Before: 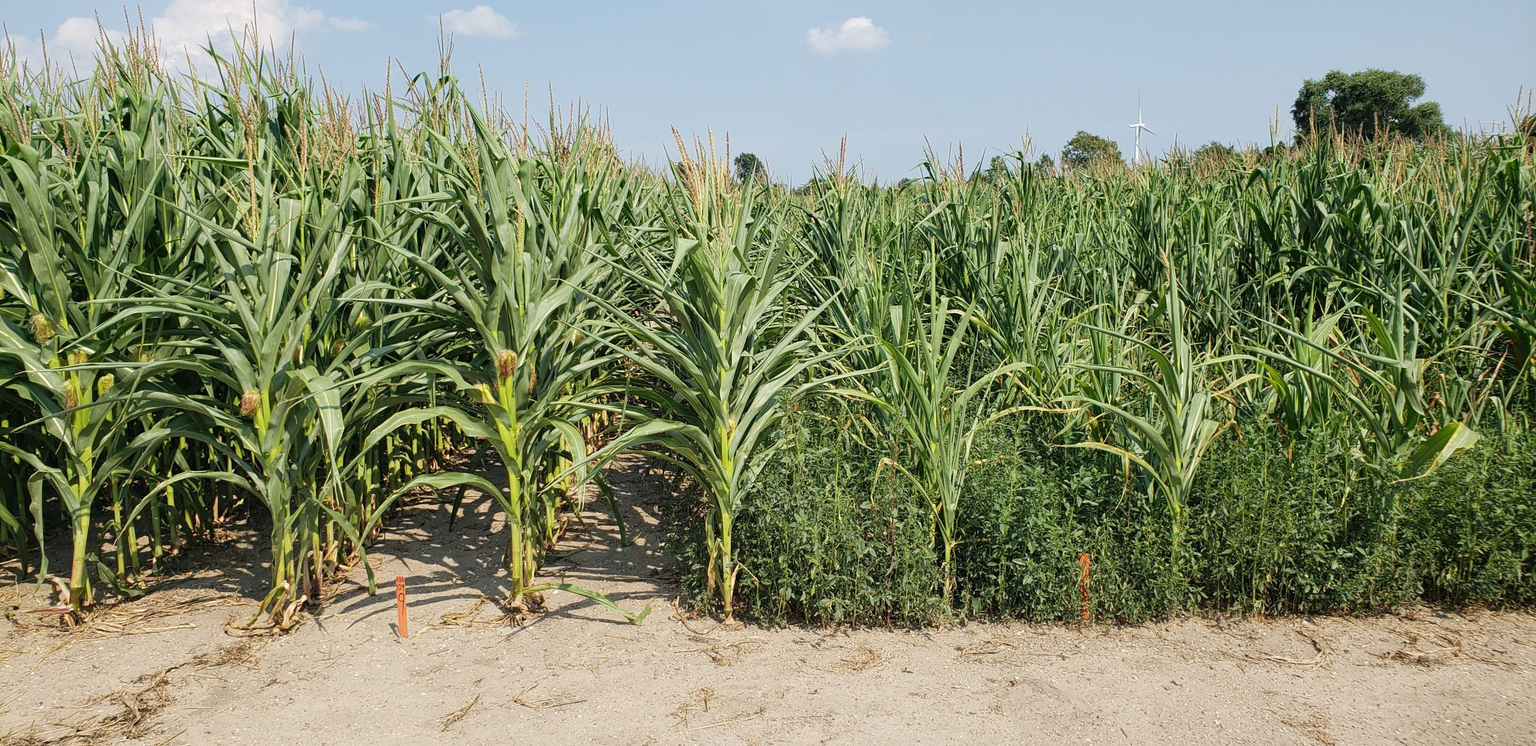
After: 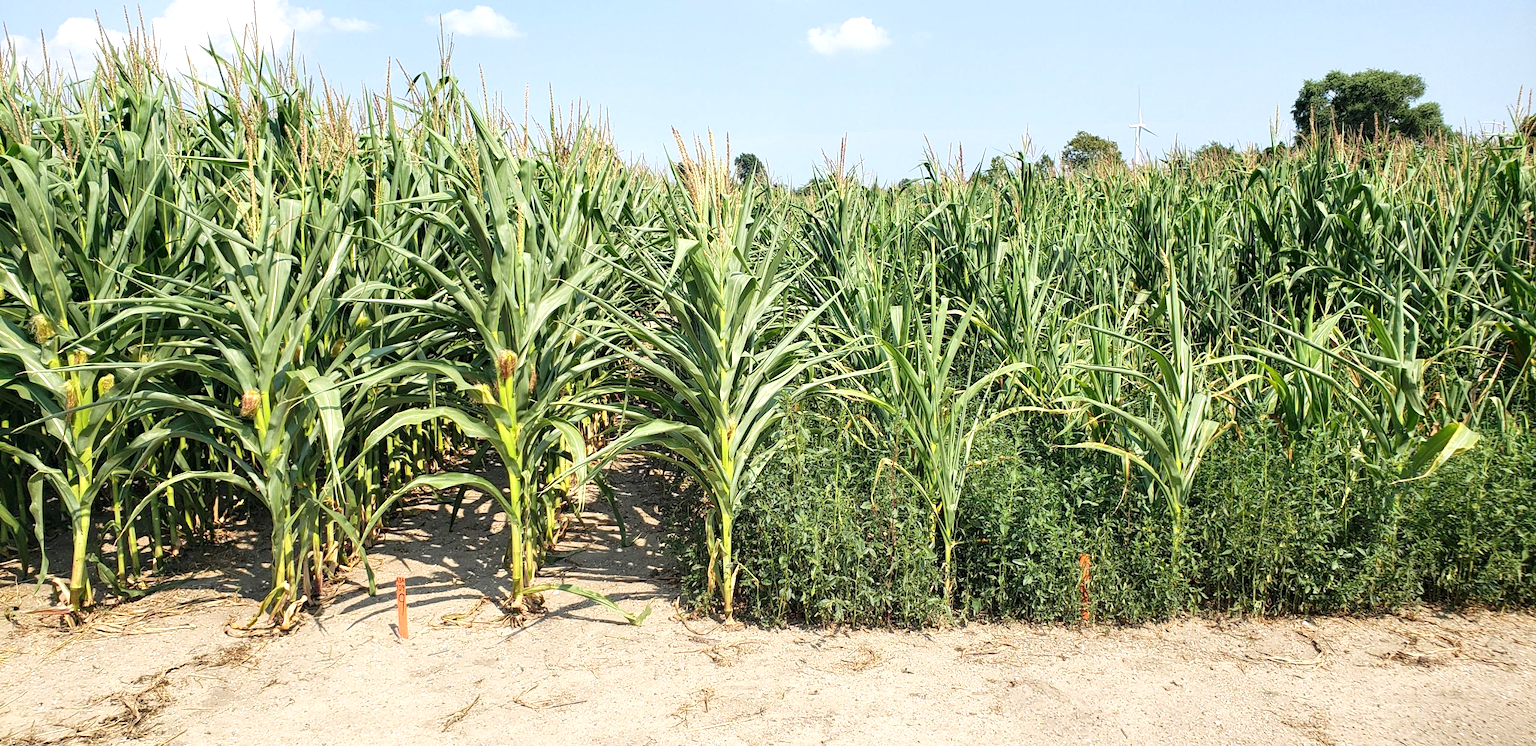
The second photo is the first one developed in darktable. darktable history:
contrast equalizer: octaves 7, y [[0.6 ×6], [0.55 ×6], [0 ×6], [0 ×6], [0 ×6]], mix 0.15
exposure: exposure 0.564 EV, compensate highlight preservation false
